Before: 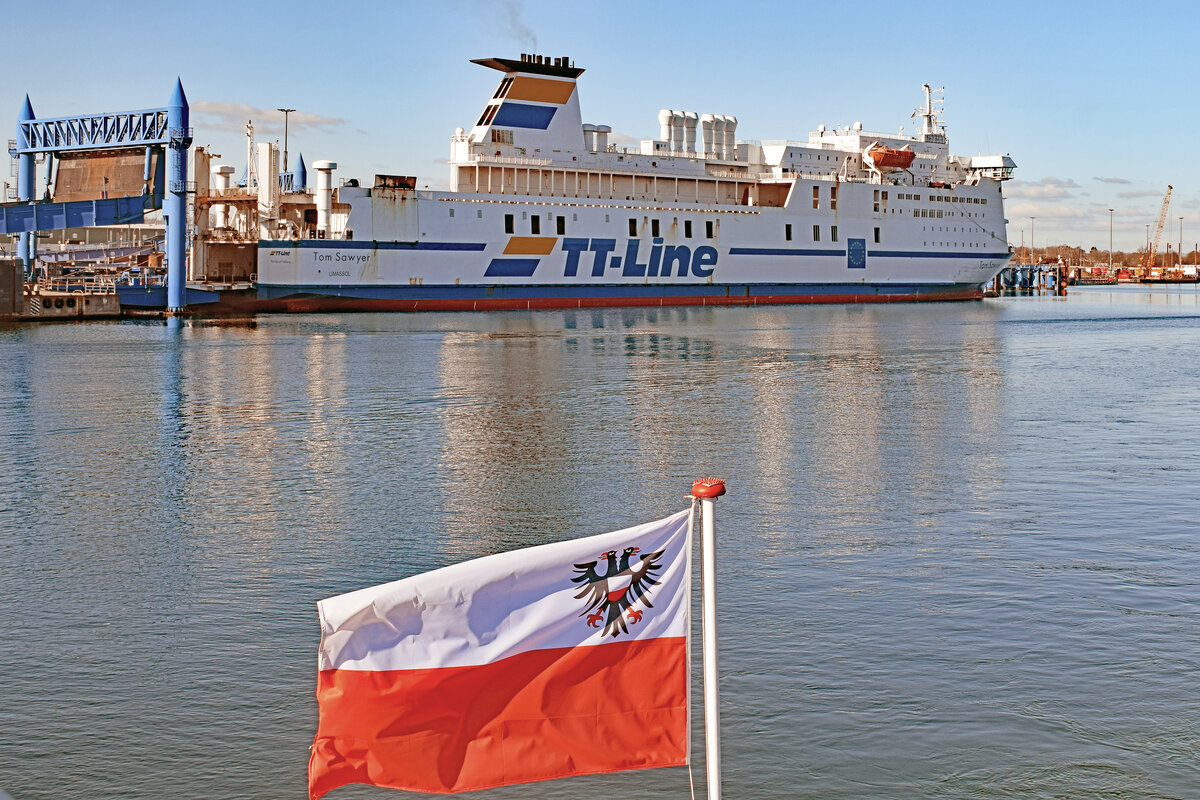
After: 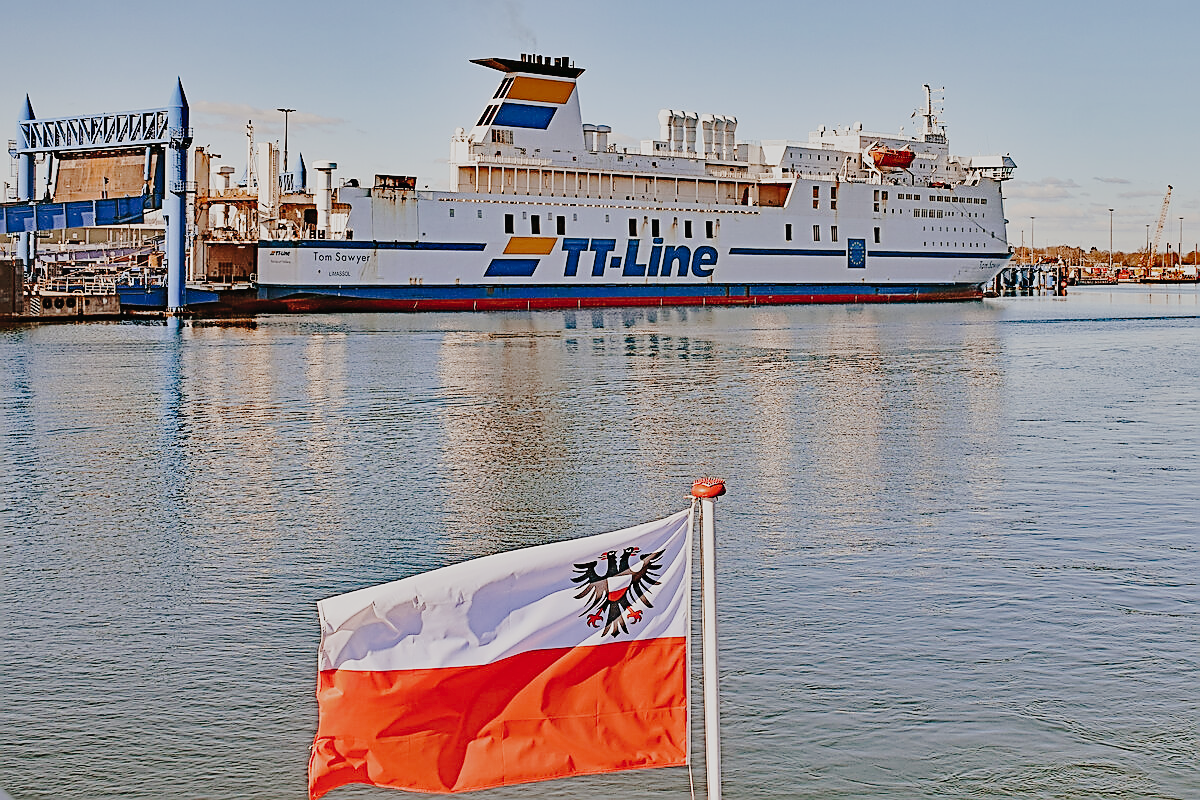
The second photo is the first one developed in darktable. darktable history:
exposure: black level correction 0.001, compensate exposure bias true, compensate highlight preservation false
filmic rgb: black relative exposure -7.65 EV, white relative exposure 4.56 EV, hardness 3.61, contrast 0.998, iterations of high-quality reconstruction 0
tone curve: curves: ch0 [(0, 0) (0.003, 0.026) (0.011, 0.03) (0.025, 0.038) (0.044, 0.046) (0.069, 0.055) (0.1, 0.075) (0.136, 0.114) (0.177, 0.158) (0.224, 0.215) (0.277, 0.296) (0.335, 0.386) (0.399, 0.479) (0.468, 0.568) (0.543, 0.637) (0.623, 0.707) (0.709, 0.773) (0.801, 0.834) (0.898, 0.896) (1, 1)], preserve colors none
sharpen: radius 1.394, amount 1.233, threshold 0.721
shadows and highlights: soften with gaussian
color calibration: illuminant custom, x 0.344, y 0.359, temperature 5066.13 K
